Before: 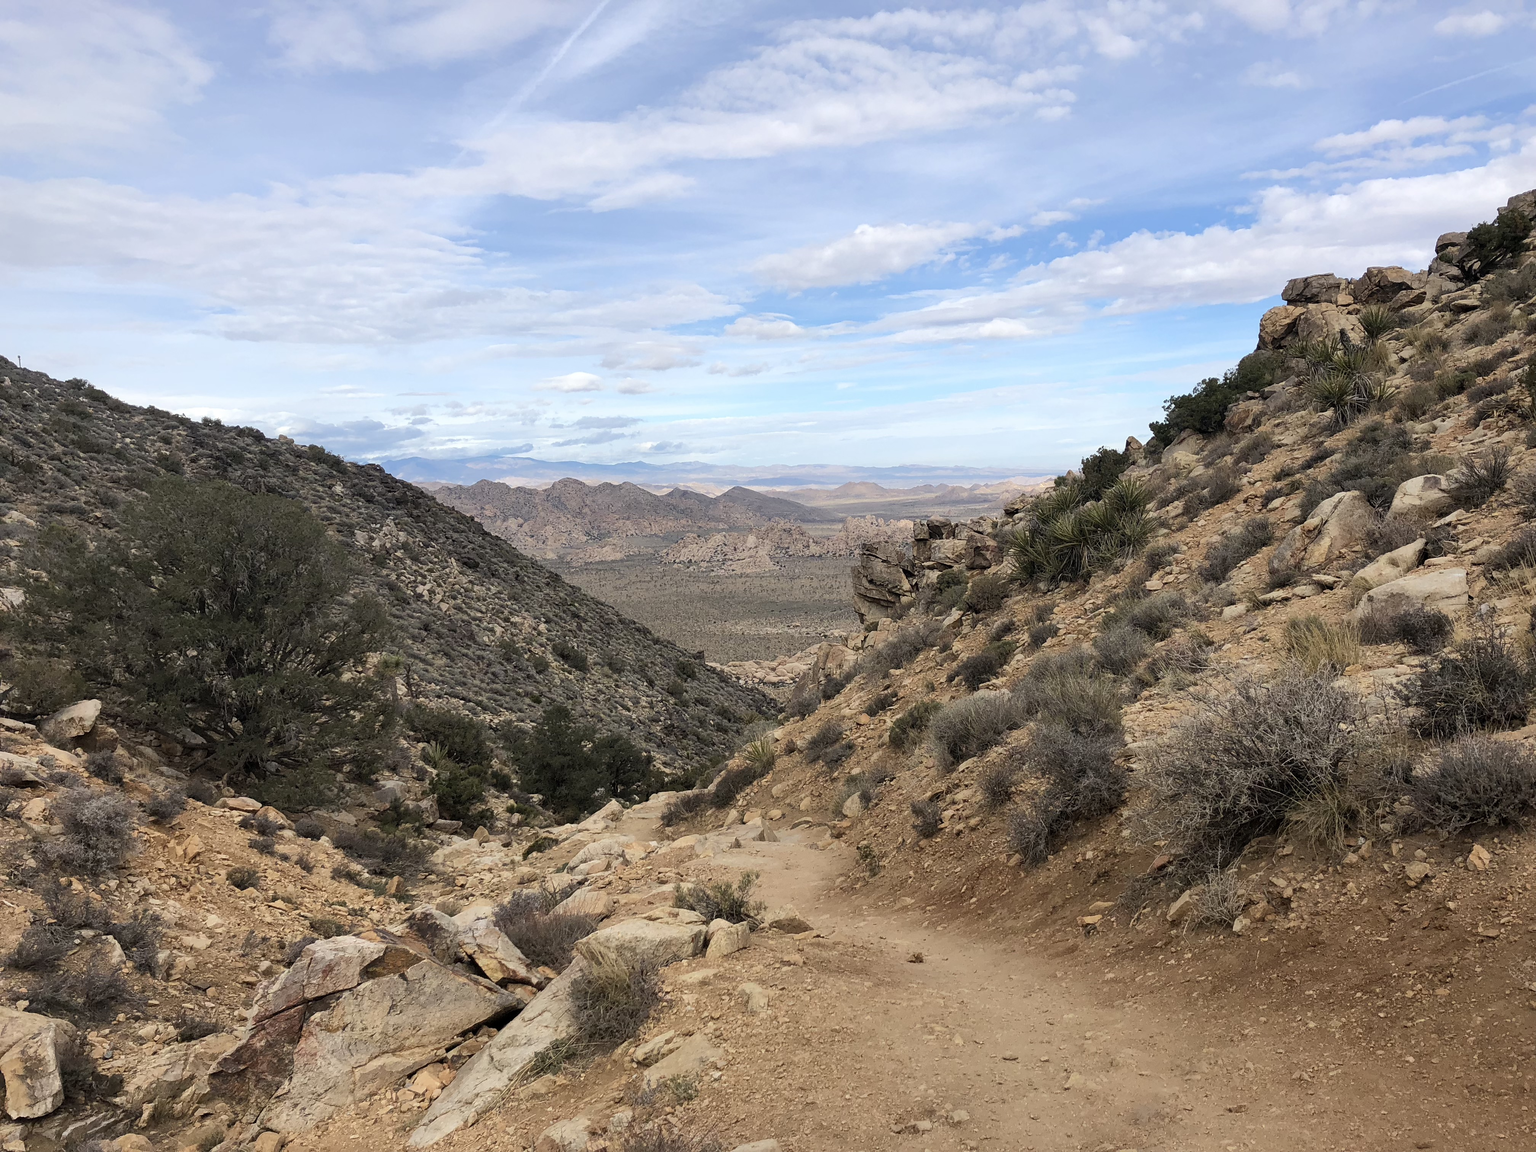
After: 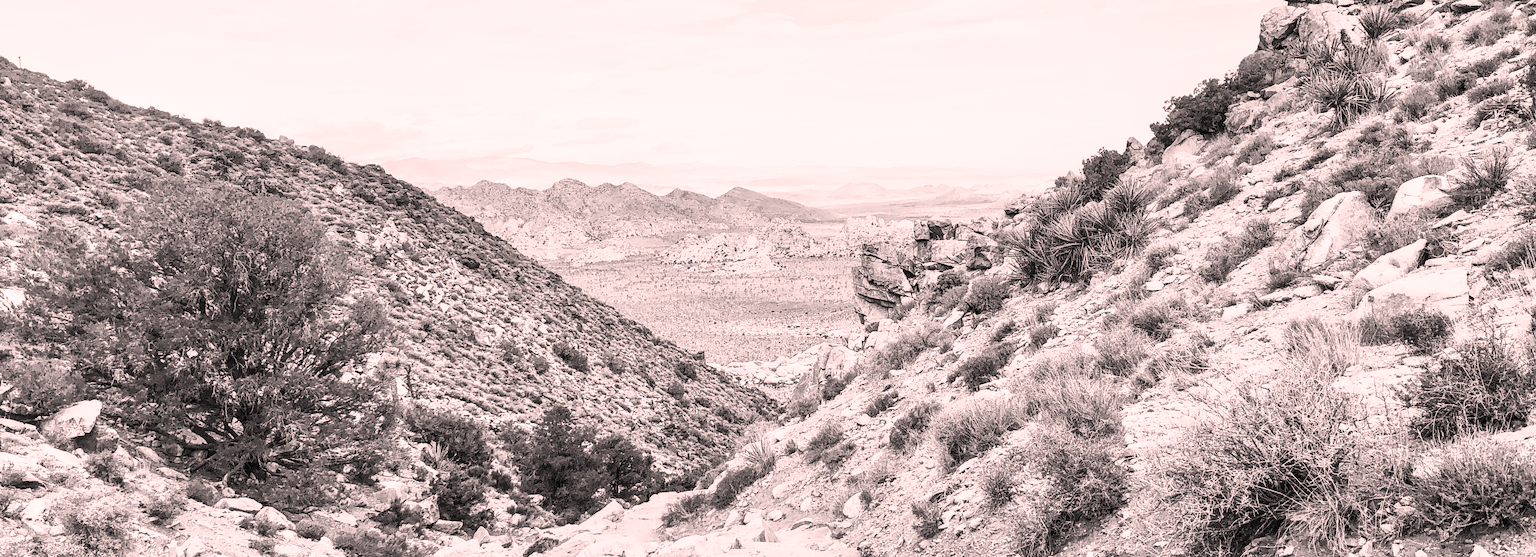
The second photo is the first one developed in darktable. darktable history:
contrast brightness saturation: contrast 0.53, brightness 0.47, saturation -1
local contrast: on, module defaults
white balance: red 1, blue 1
vibrance: on, module defaults
crop and rotate: top 26.056%, bottom 25.543%
color correction: highlights a* 12.23, highlights b* 5.41
tone equalizer: -7 EV 0.15 EV, -6 EV 0.6 EV, -5 EV 1.15 EV, -4 EV 1.33 EV, -3 EV 1.15 EV, -2 EV 0.6 EV, -1 EV 0.15 EV, mask exposure compensation -0.5 EV
